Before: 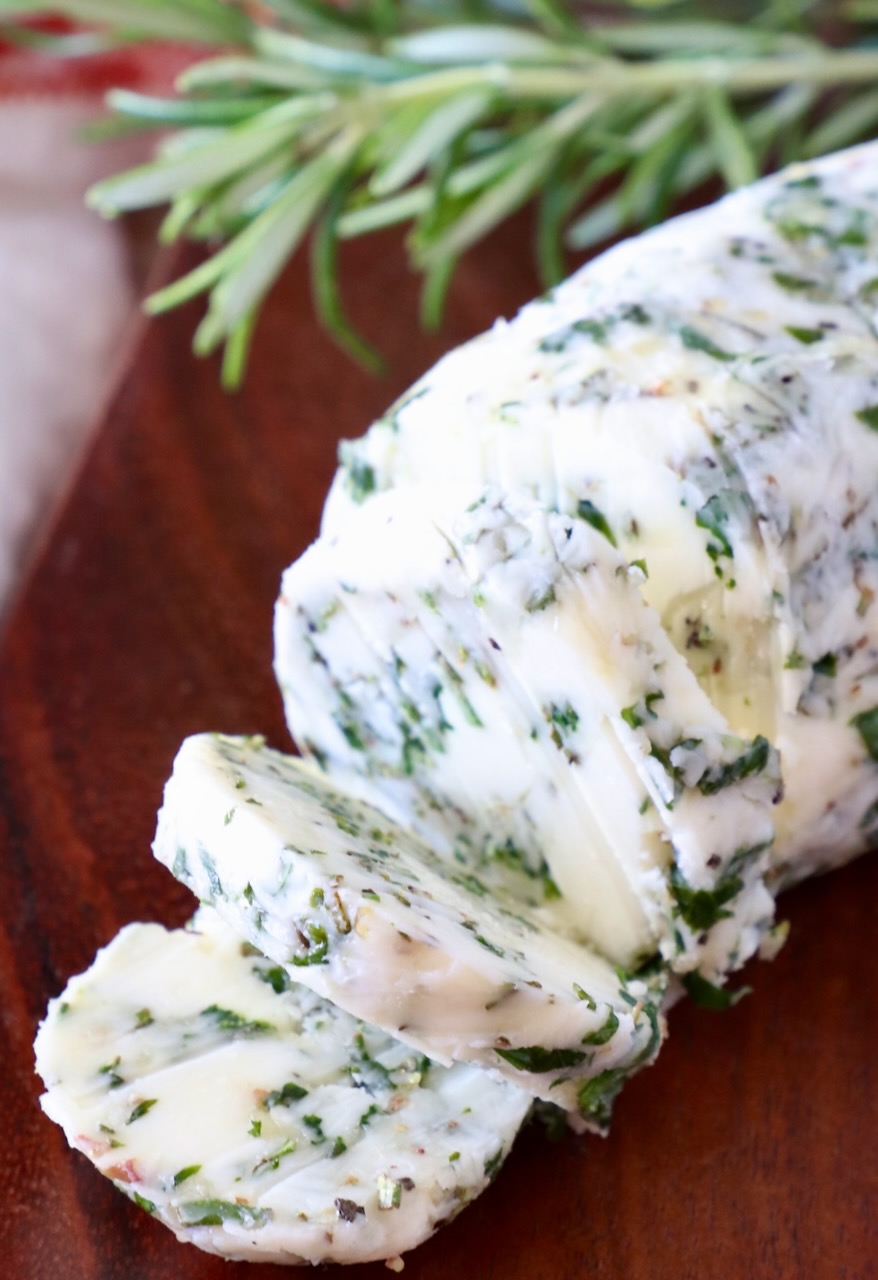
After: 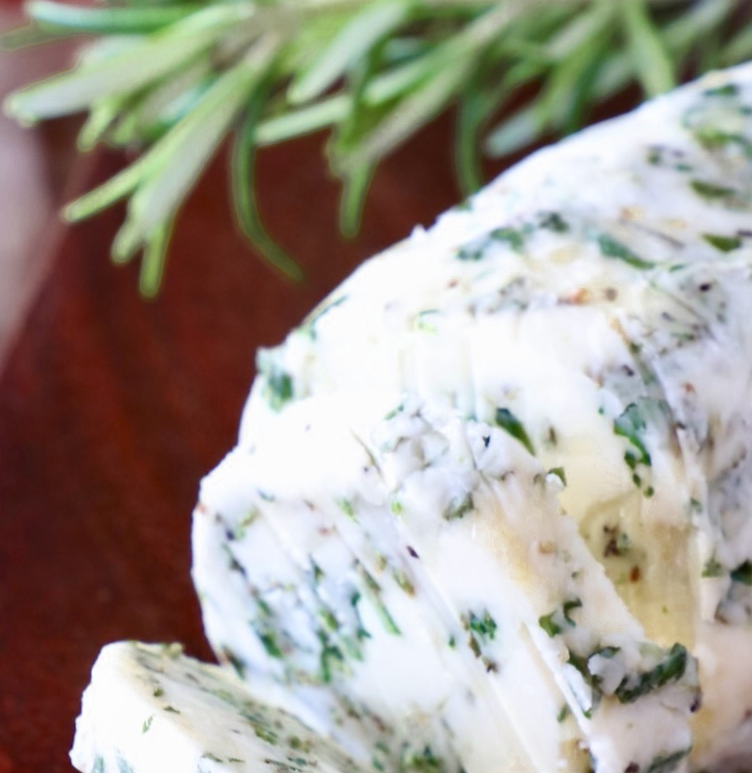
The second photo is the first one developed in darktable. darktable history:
crop and rotate: left 9.345%, top 7.22%, right 4.982%, bottom 32.331%
color zones: curves: ch0 [(0.11, 0.396) (0.195, 0.36) (0.25, 0.5) (0.303, 0.412) (0.357, 0.544) (0.75, 0.5) (0.967, 0.328)]; ch1 [(0, 0.468) (0.112, 0.512) (0.202, 0.6) (0.25, 0.5) (0.307, 0.352) (0.357, 0.544) (0.75, 0.5) (0.963, 0.524)]
